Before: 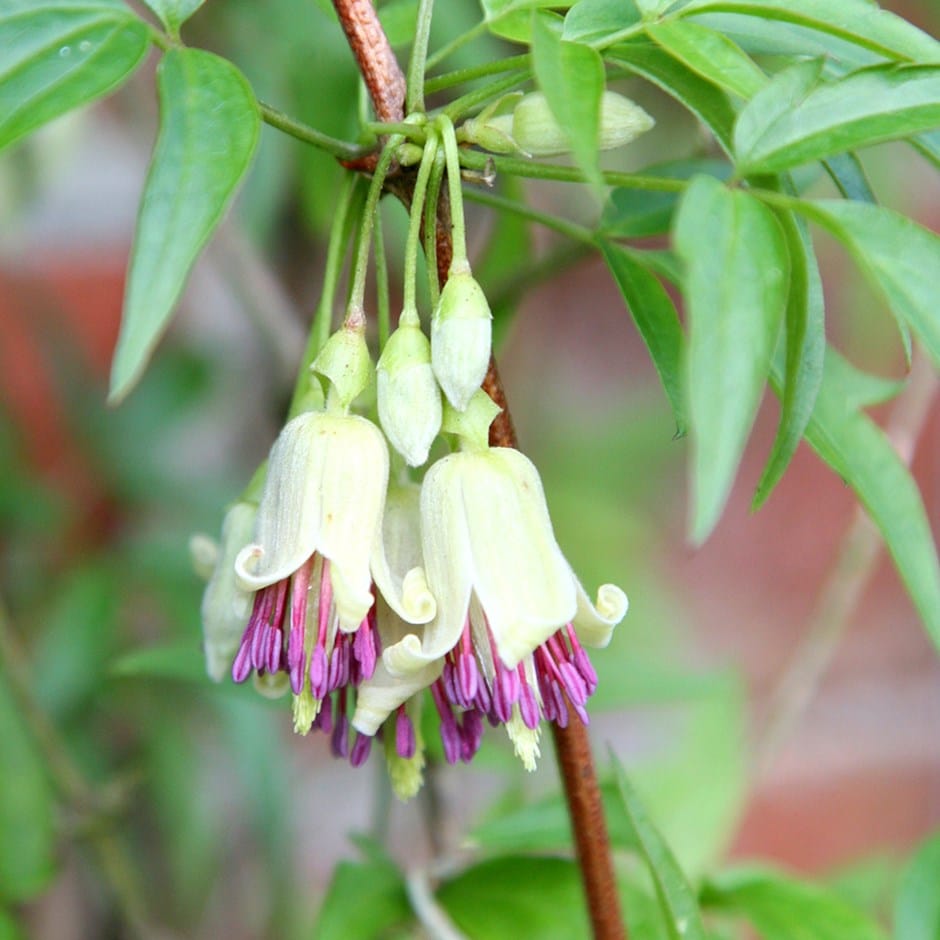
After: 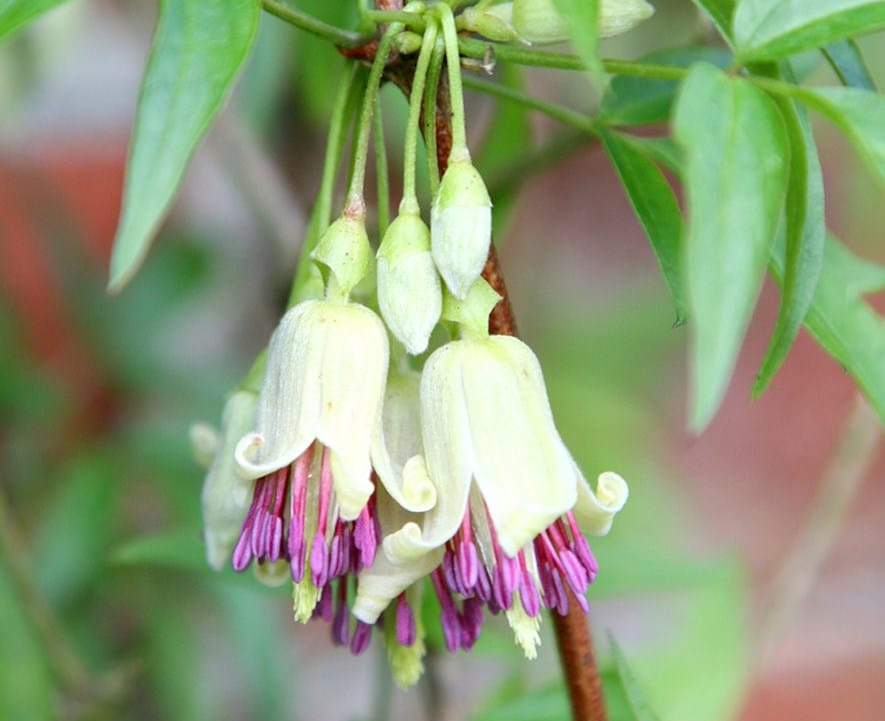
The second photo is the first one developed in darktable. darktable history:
crop and rotate: angle 0.089°, top 11.929%, right 5.605%, bottom 11.174%
